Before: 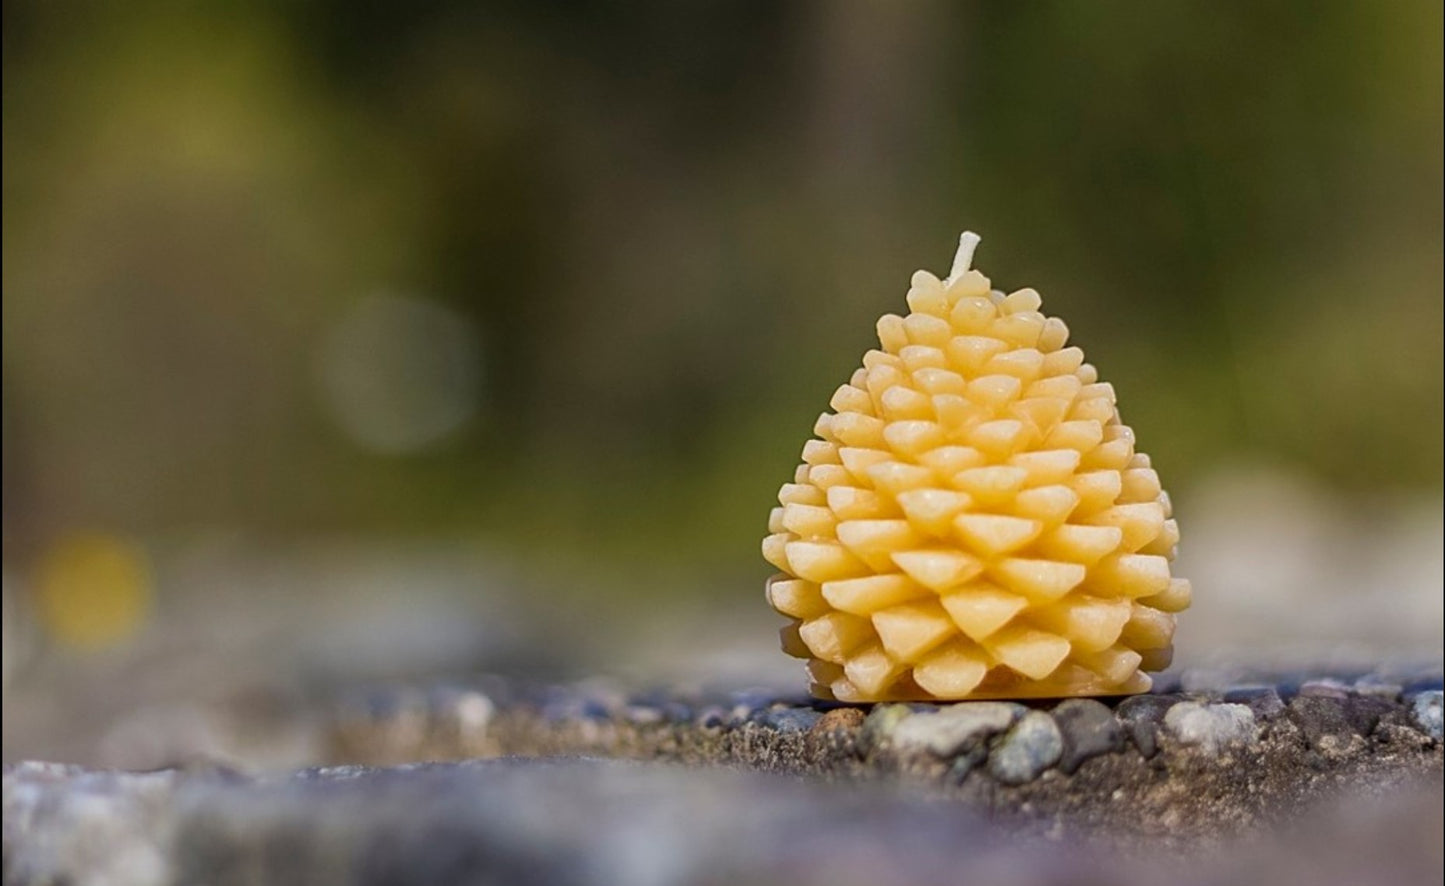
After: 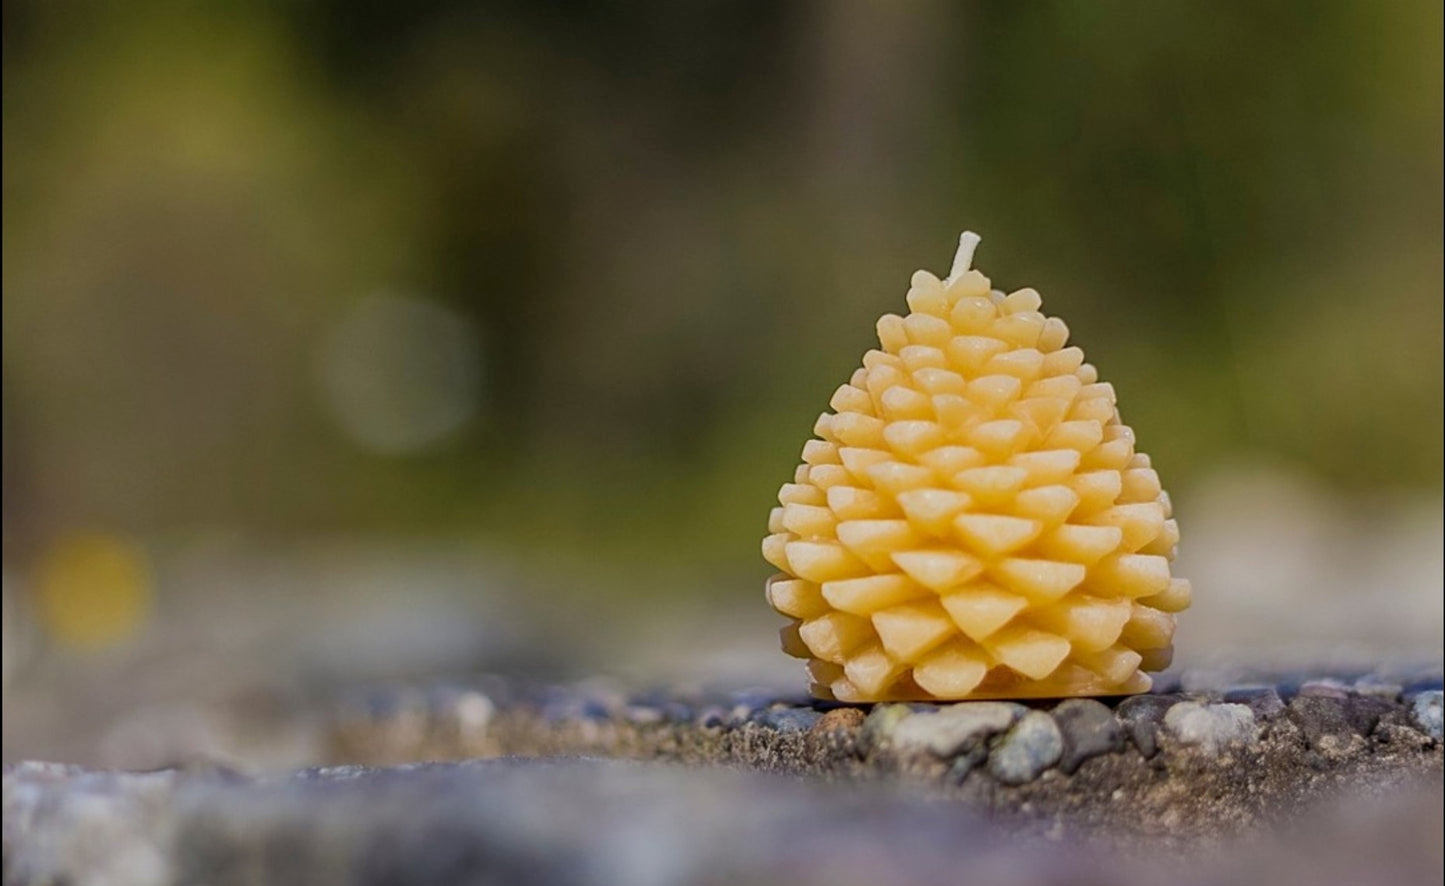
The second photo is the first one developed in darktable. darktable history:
filmic rgb: black relative exposure -15 EV, white relative exposure 3 EV, threshold 6 EV, target black luminance 0%, hardness 9.27, latitude 99%, contrast 0.912, shadows ↔ highlights balance 0.505%, add noise in highlights 0, color science v3 (2019), use custom middle-gray values true, iterations of high-quality reconstruction 0, contrast in highlights soft, enable highlight reconstruction true
